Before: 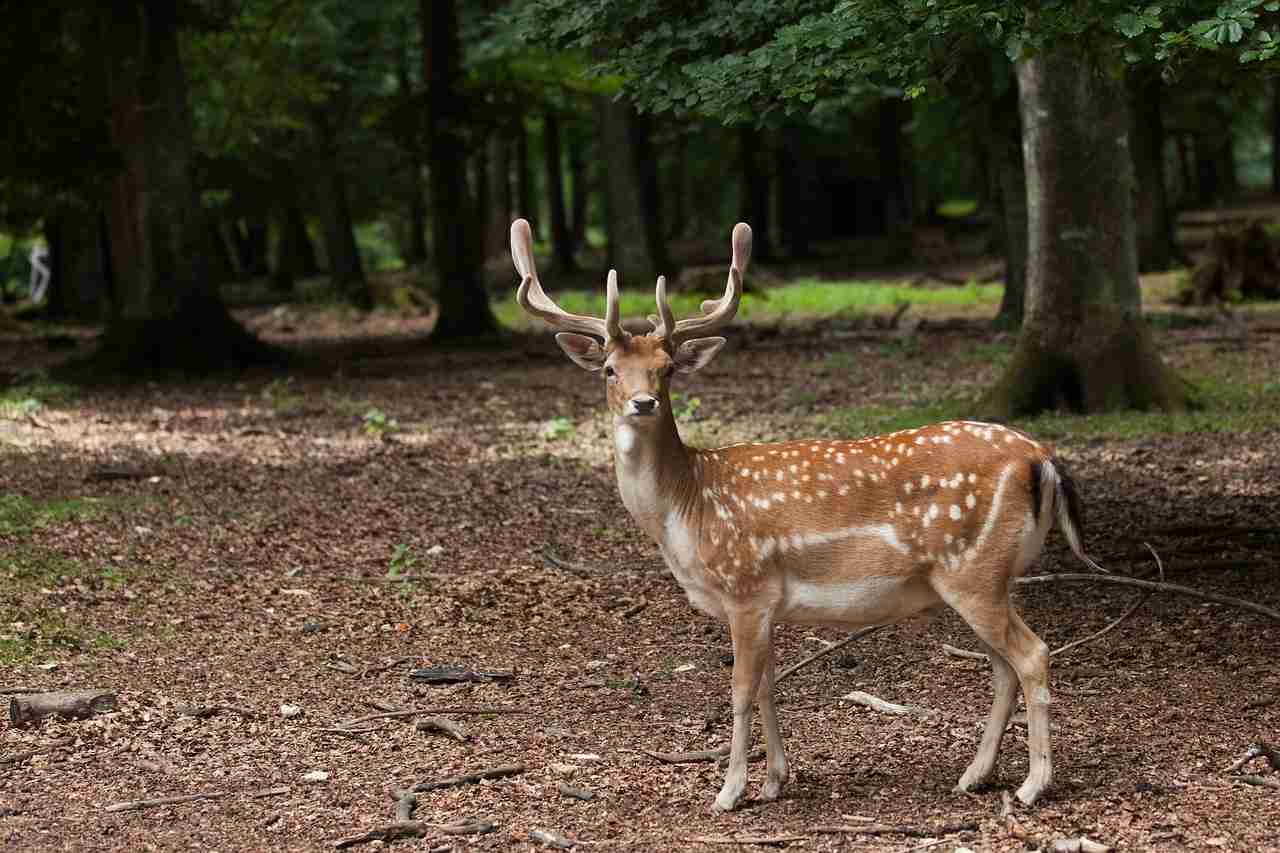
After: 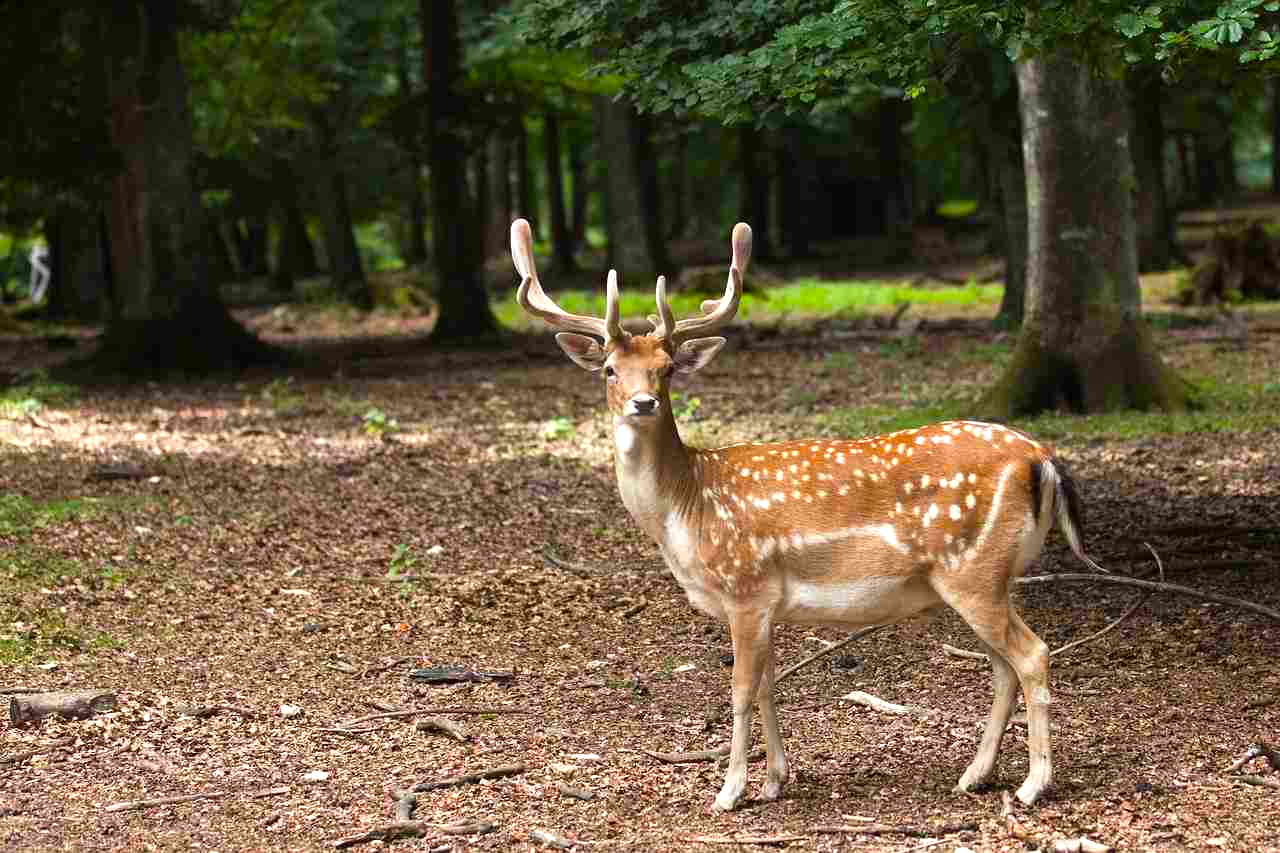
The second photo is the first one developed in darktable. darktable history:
exposure: black level correction 0, exposure 0.694 EV, compensate highlight preservation false
color balance rgb: shadows lift › chroma 0.986%, shadows lift › hue 114.79°, linear chroma grading › global chroma 7.589%, perceptual saturation grading › global saturation 10.544%
tone equalizer: edges refinement/feathering 500, mask exposure compensation -1.57 EV, preserve details no
